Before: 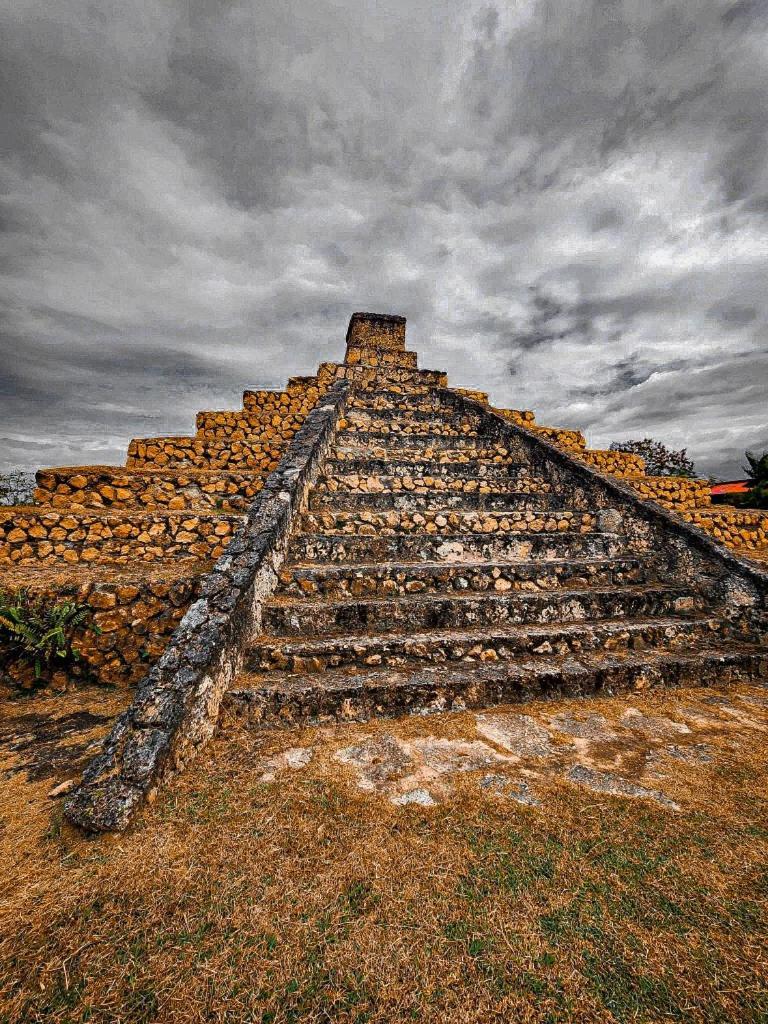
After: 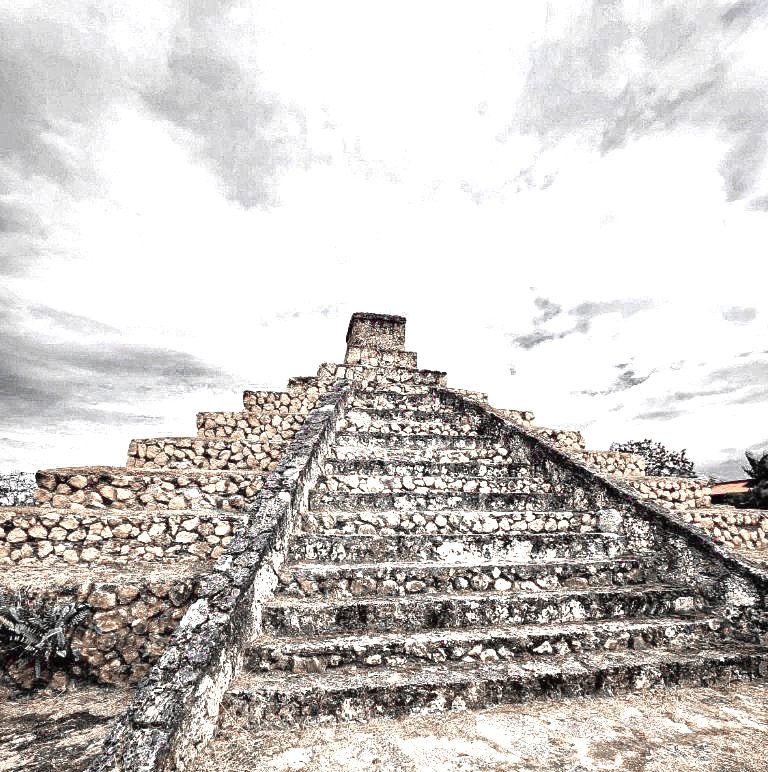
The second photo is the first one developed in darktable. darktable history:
crop: bottom 24.53%
exposure: black level correction 0, exposure 1.369 EV, compensate highlight preservation false
tone equalizer: -8 EV -0.41 EV, -7 EV -0.36 EV, -6 EV -0.334 EV, -5 EV -0.195 EV, -3 EV 0.196 EV, -2 EV 0.326 EV, -1 EV 0.405 EV, +0 EV 0.445 EV
color zones: curves: ch0 [(0, 0.278) (0.143, 0.5) (0.286, 0.5) (0.429, 0.5) (0.571, 0.5) (0.714, 0.5) (0.857, 0.5) (1, 0.5)]; ch1 [(0, 1) (0.143, 0.165) (0.286, 0) (0.429, 0) (0.571, 0) (0.714, 0) (0.857, 0.5) (1, 0.5)]; ch2 [(0, 0.508) (0.143, 0.5) (0.286, 0.5) (0.429, 0.5) (0.571, 0.5) (0.714, 0.5) (0.857, 0.5) (1, 0.5)]
